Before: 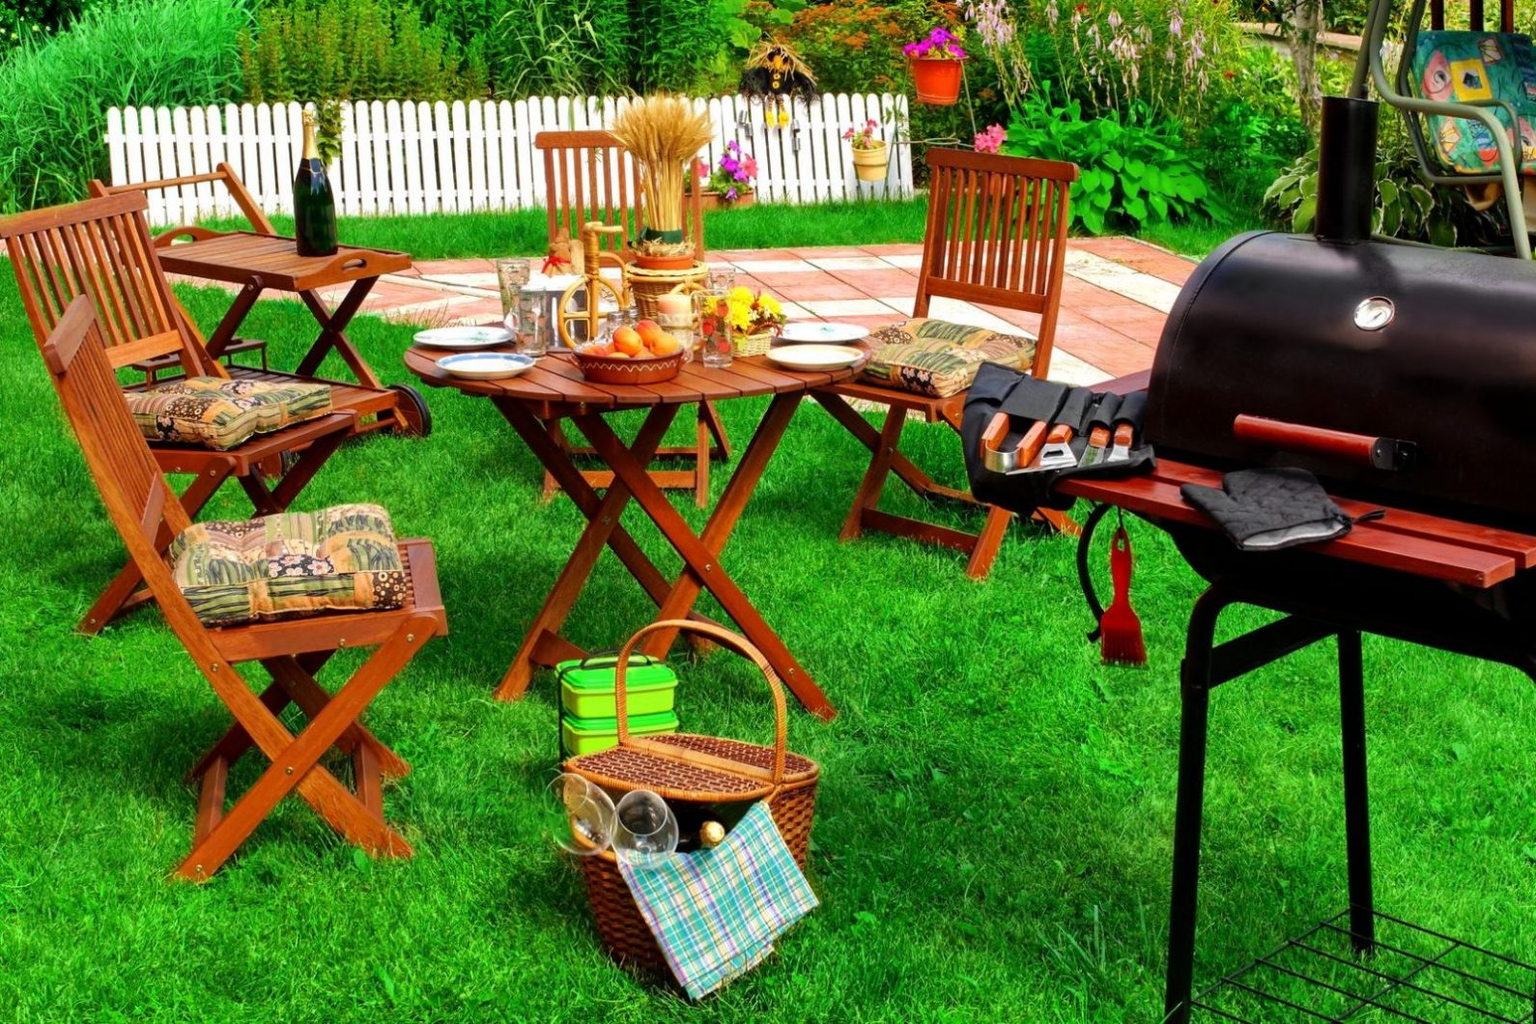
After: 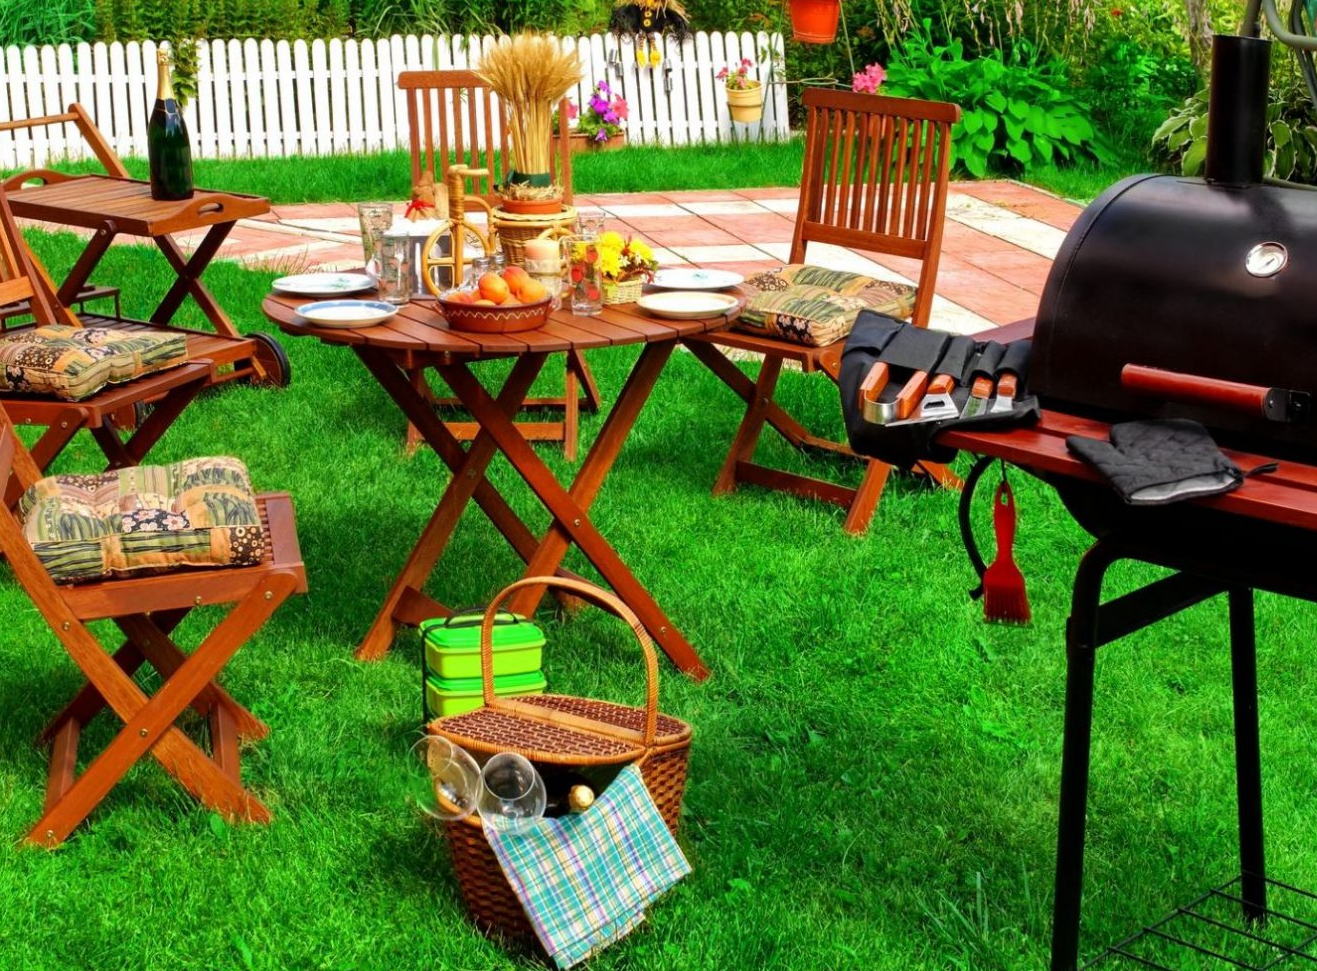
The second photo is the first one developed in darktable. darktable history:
crop: left 9.841%, top 6.207%, right 7.296%, bottom 2.143%
